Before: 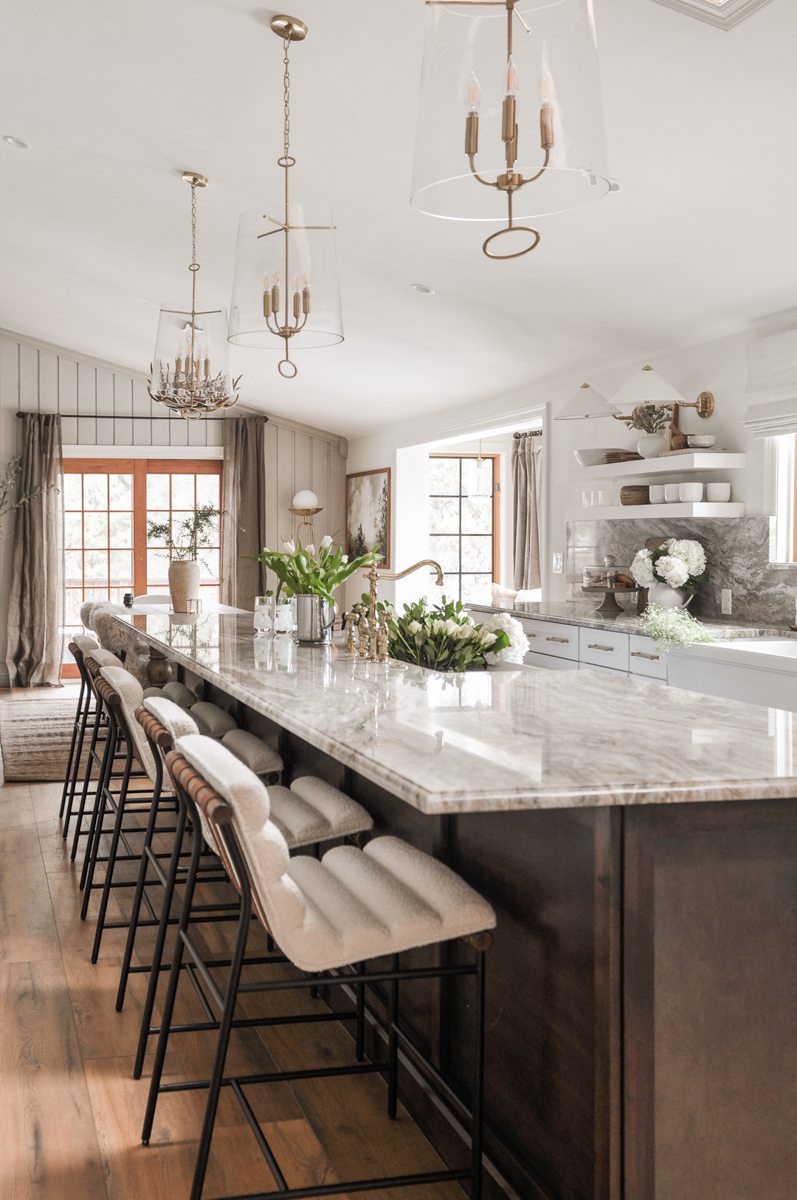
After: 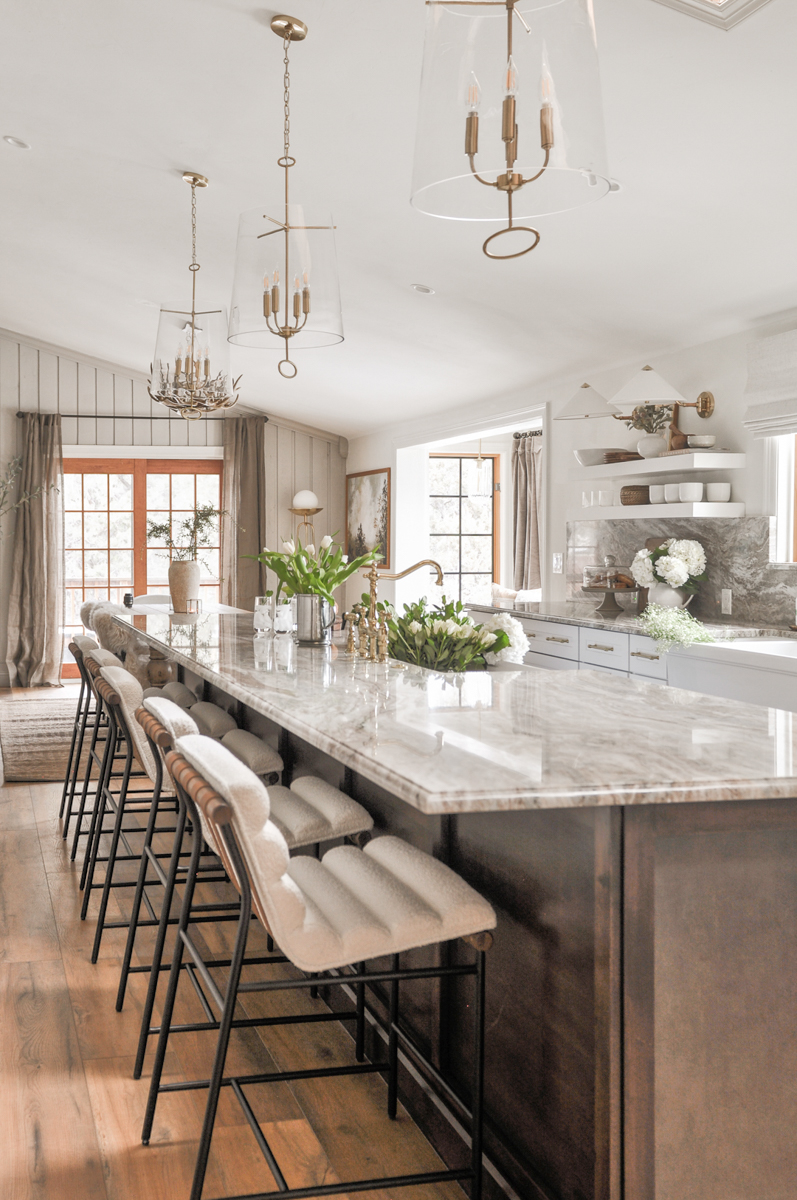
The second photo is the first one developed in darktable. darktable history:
tone equalizer: -7 EV 0.144 EV, -6 EV 0.62 EV, -5 EV 1.11 EV, -4 EV 1.36 EV, -3 EV 1.17 EV, -2 EV 0.6 EV, -1 EV 0.168 EV
